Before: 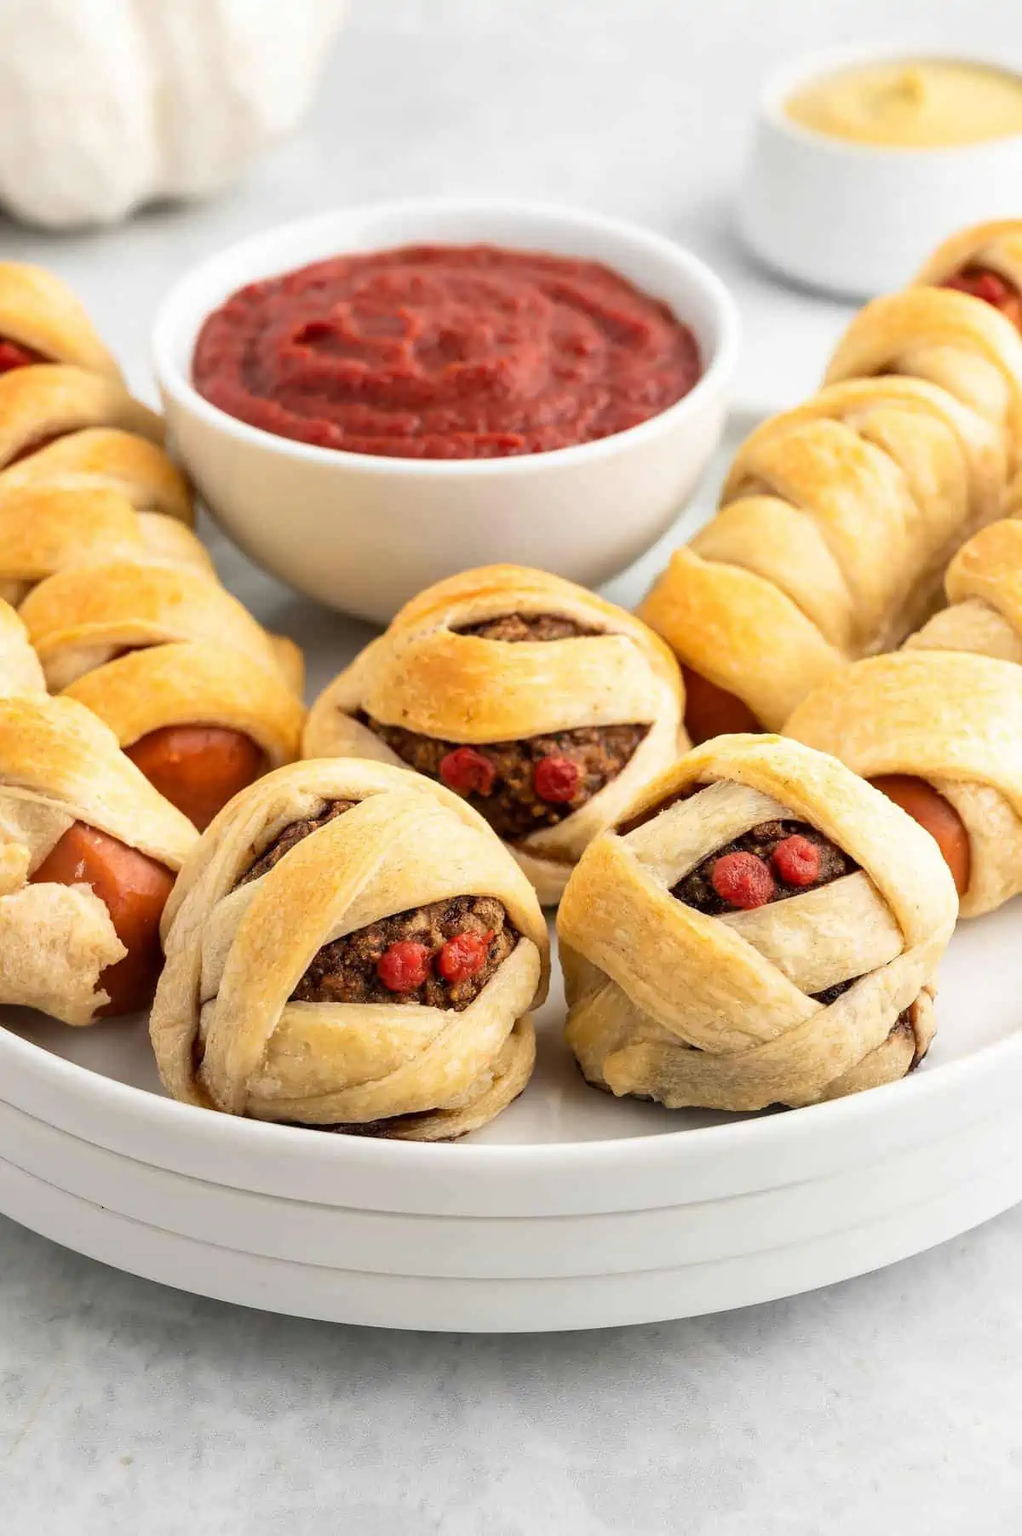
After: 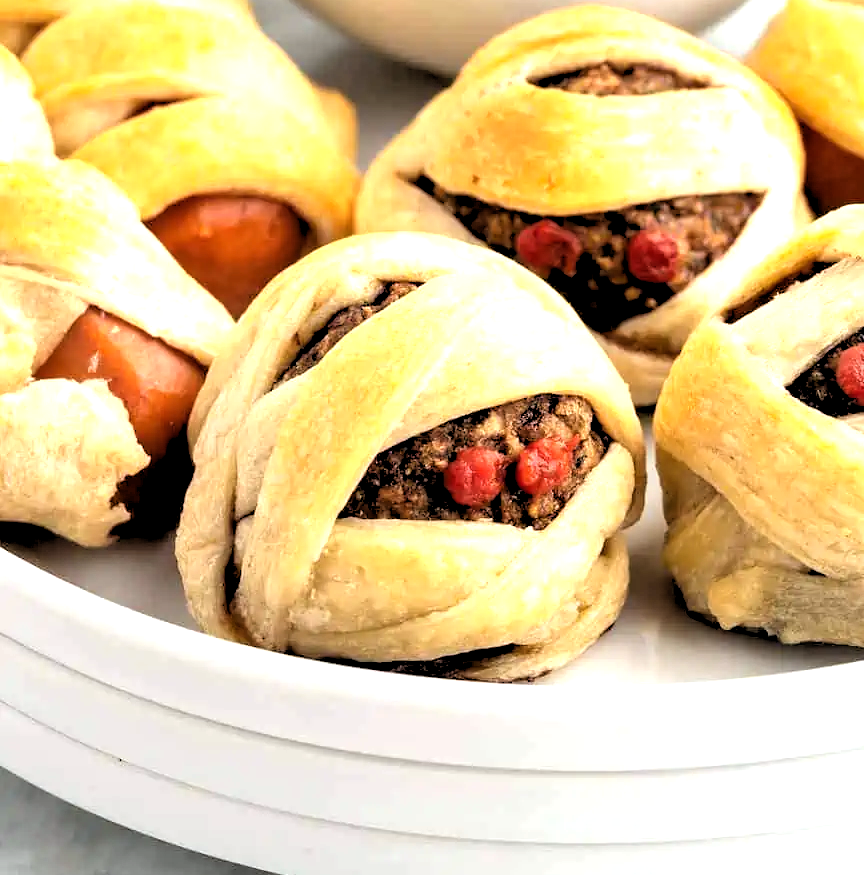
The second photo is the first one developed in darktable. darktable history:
white balance: red 0.982, blue 1.018
exposure: black level correction 0, exposure 0.7 EV, compensate exposure bias true, compensate highlight preservation false
rgb levels: levels [[0.034, 0.472, 0.904], [0, 0.5, 1], [0, 0.5, 1]]
crop: top 36.498%, right 27.964%, bottom 14.995%
